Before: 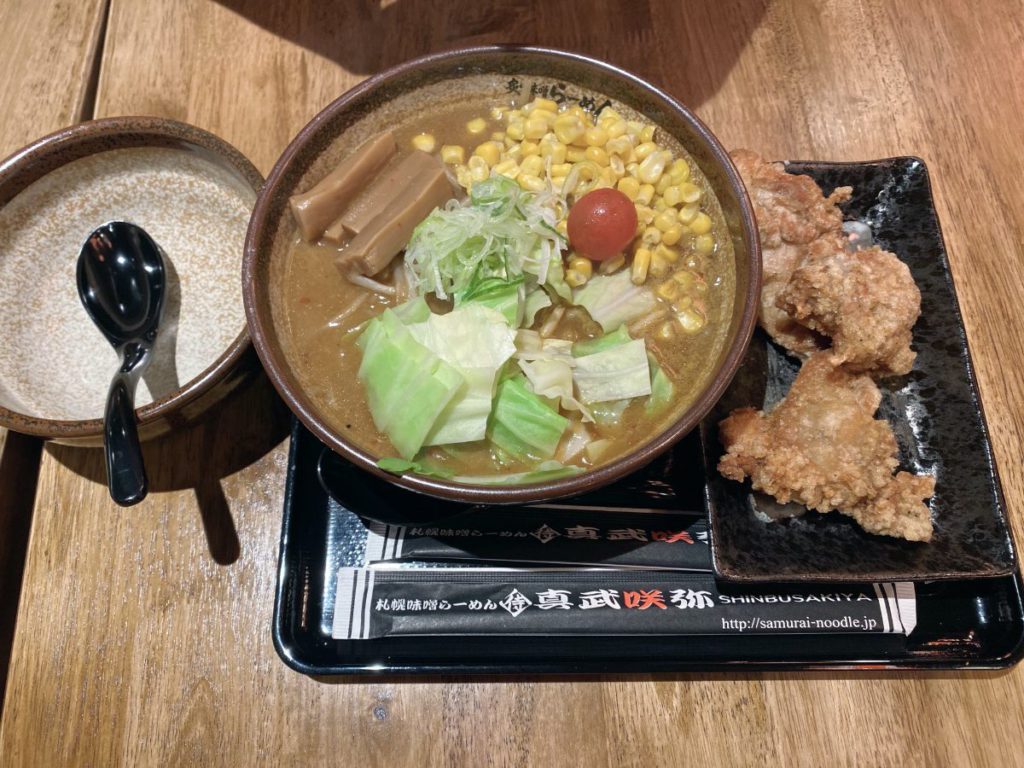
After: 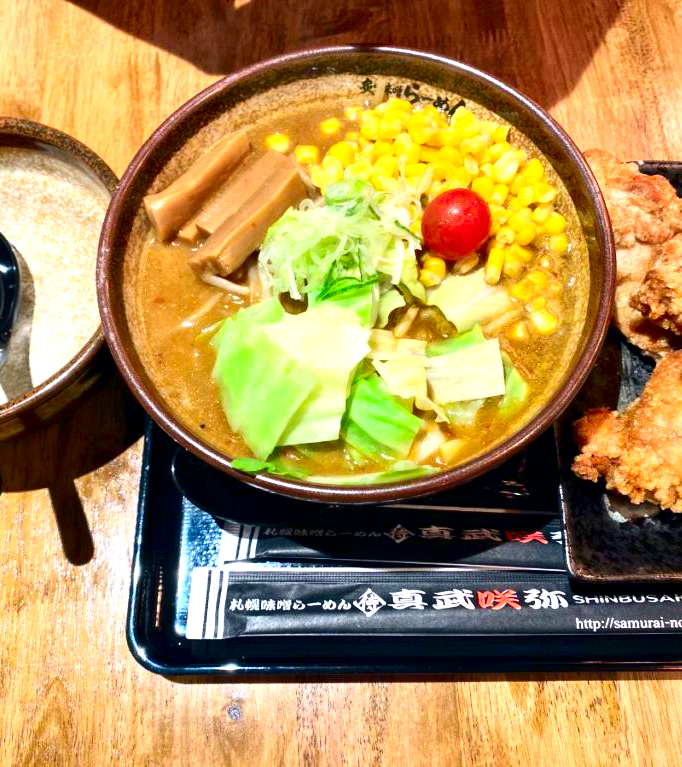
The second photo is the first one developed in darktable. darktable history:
crop and rotate: left 14.292%, right 19.041%
exposure: black level correction 0, exposure 0.7 EV, compensate exposure bias true, compensate highlight preservation false
local contrast: highlights 100%, shadows 100%, detail 120%, midtone range 0.2
contrast equalizer: y [[0.514, 0.573, 0.581, 0.508, 0.5, 0.5], [0.5 ×6], [0.5 ×6], [0 ×6], [0 ×6]]
contrast brightness saturation: contrast 0.26, brightness 0.02, saturation 0.87
